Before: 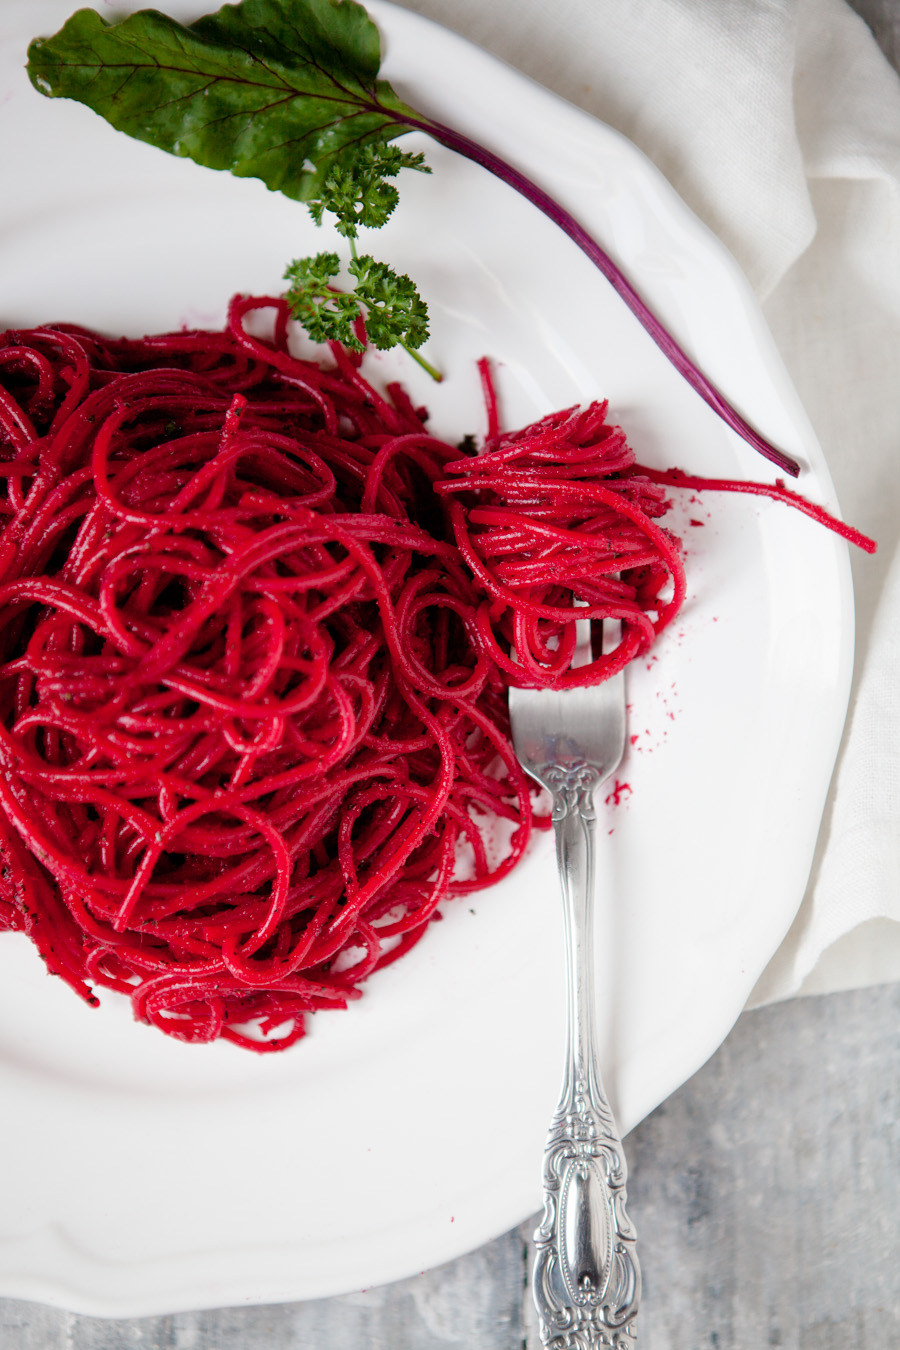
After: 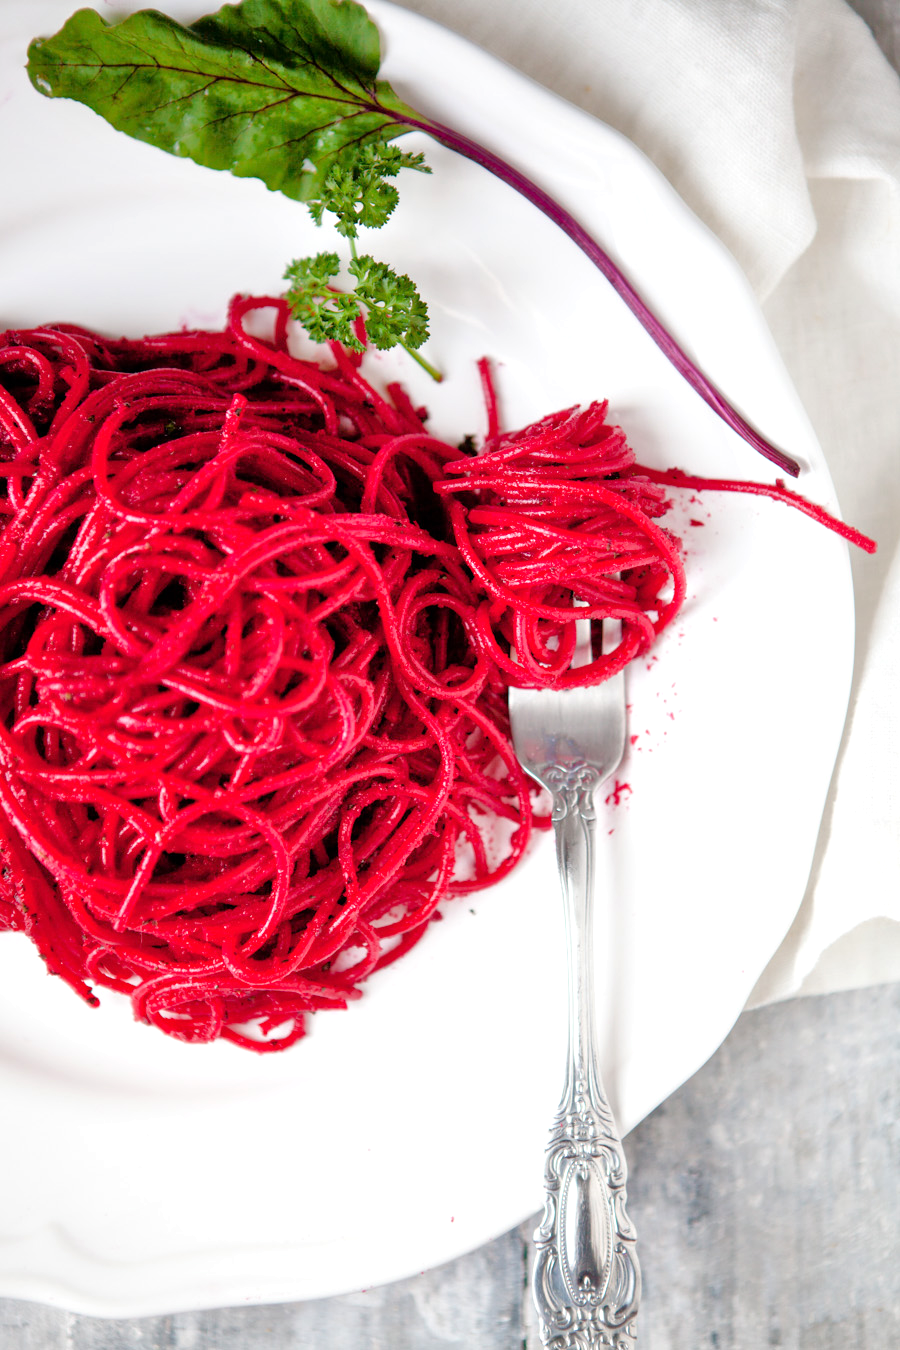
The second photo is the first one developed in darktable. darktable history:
exposure: exposure 0.3 EV, compensate highlight preservation false
tone equalizer: -7 EV 0.15 EV, -6 EV 0.6 EV, -5 EV 1.15 EV, -4 EV 1.33 EV, -3 EV 1.15 EV, -2 EV 0.6 EV, -1 EV 0.15 EV, mask exposure compensation -0.5 EV
